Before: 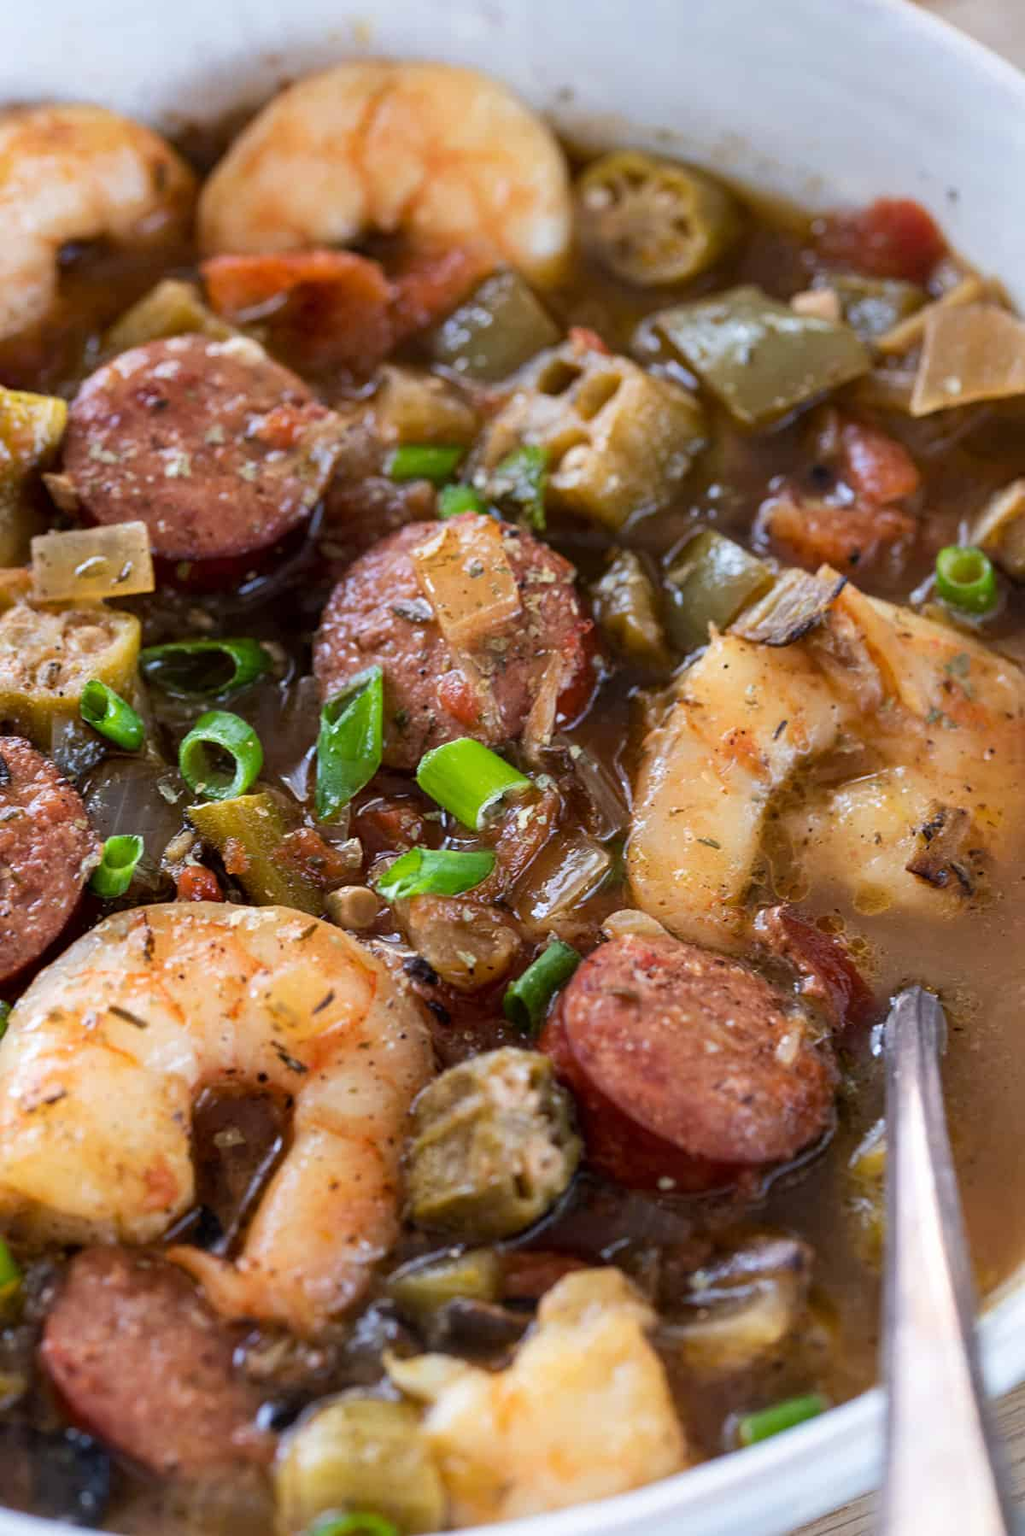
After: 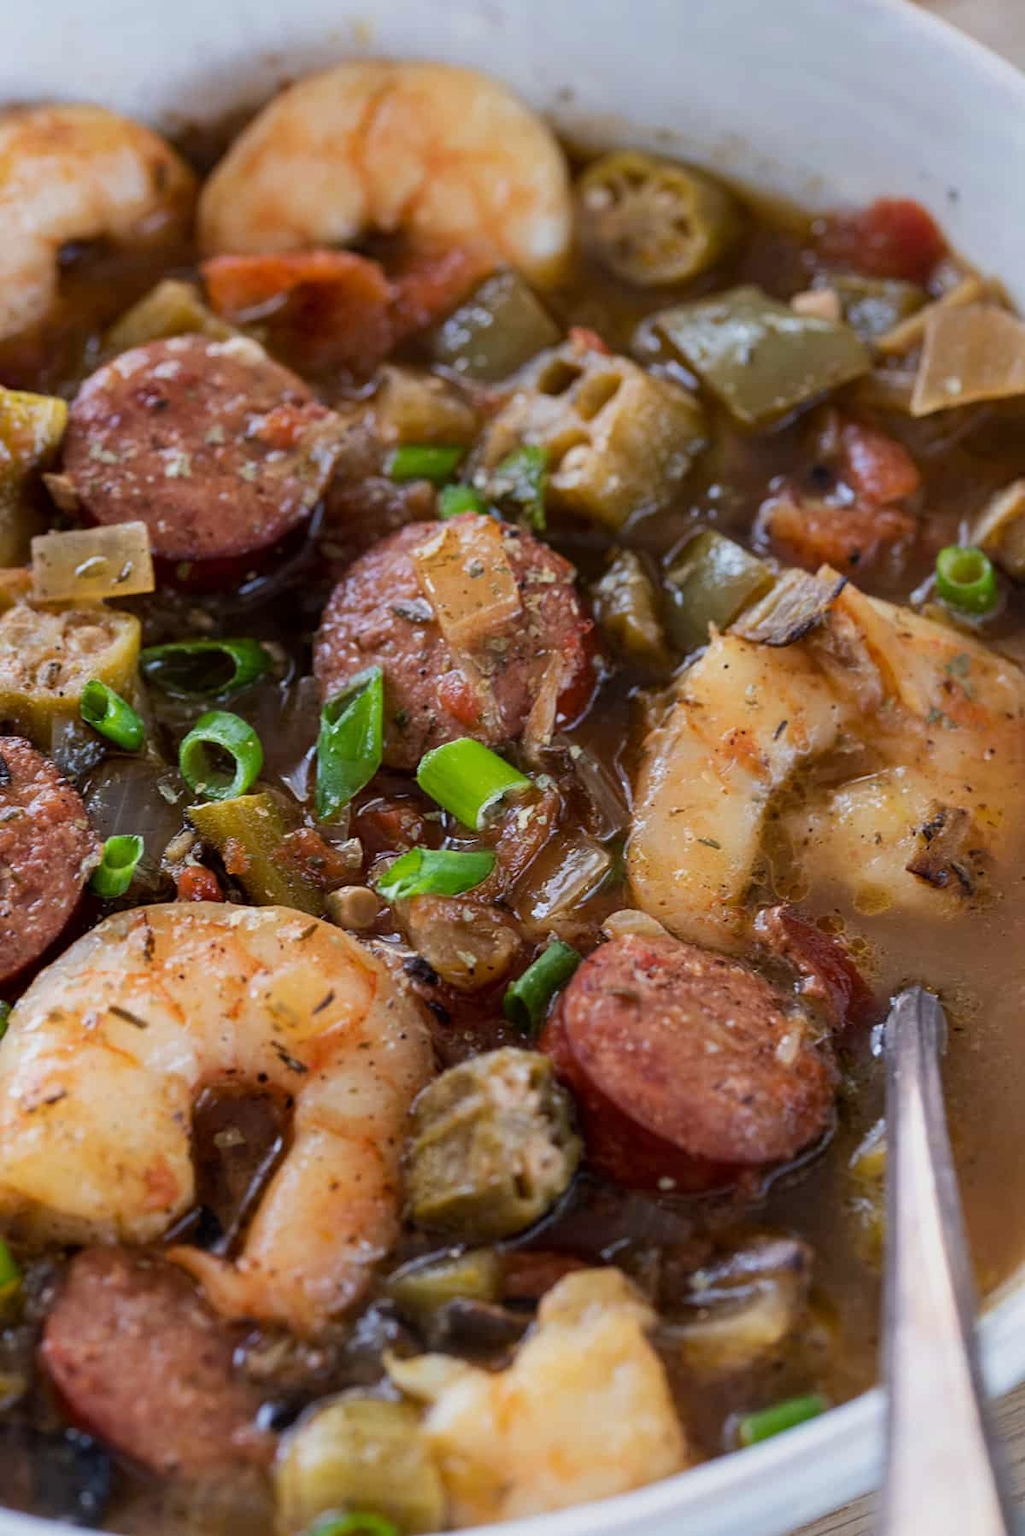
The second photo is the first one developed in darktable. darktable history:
exposure: exposure -0.315 EV, compensate highlight preservation false
